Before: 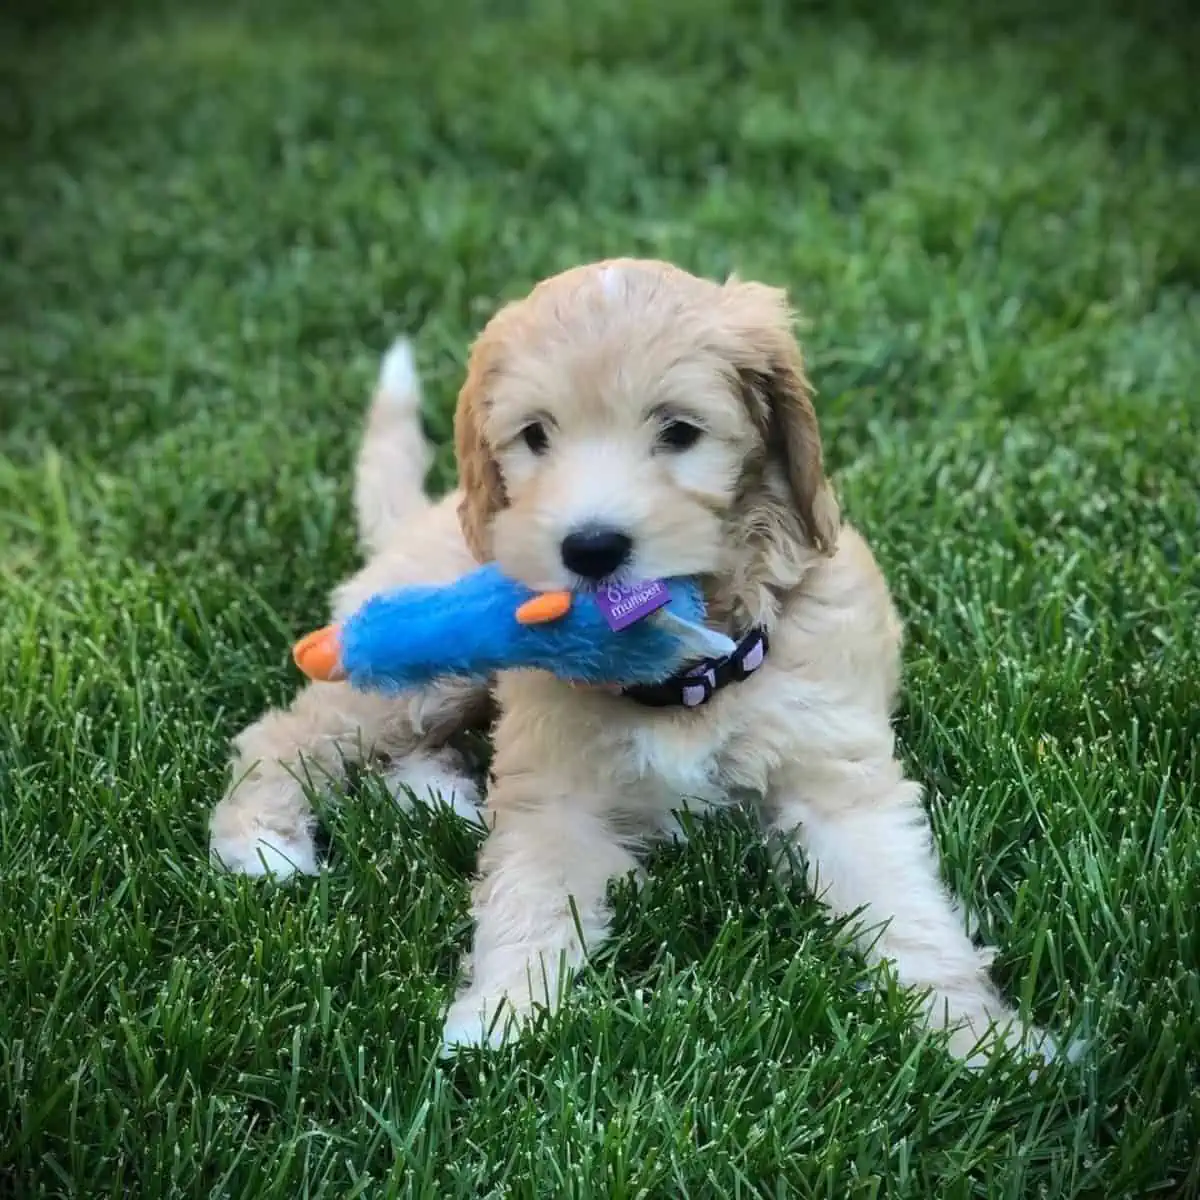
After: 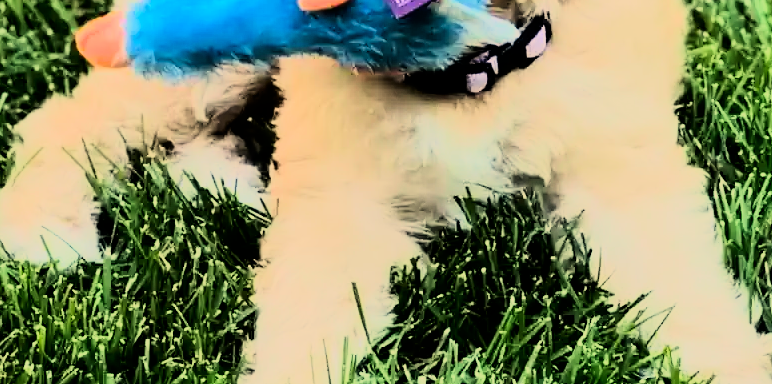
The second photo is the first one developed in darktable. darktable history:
white balance: red 1.138, green 0.996, blue 0.812
contrast brightness saturation: contrast 0.15, brightness -0.01, saturation 0.1
rgb curve: curves: ch0 [(0, 0) (0.21, 0.15) (0.24, 0.21) (0.5, 0.75) (0.75, 0.96) (0.89, 0.99) (1, 1)]; ch1 [(0, 0.02) (0.21, 0.13) (0.25, 0.2) (0.5, 0.67) (0.75, 0.9) (0.89, 0.97) (1, 1)]; ch2 [(0, 0.02) (0.21, 0.13) (0.25, 0.2) (0.5, 0.67) (0.75, 0.9) (0.89, 0.97) (1, 1)], compensate middle gray true
crop: left 18.091%, top 51.13%, right 17.525%, bottom 16.85%
filmic rgb: black relative exposure -7.65 EV, white relative exposure 4.56 EV, hardness 3.61, color science v6 (2022)
